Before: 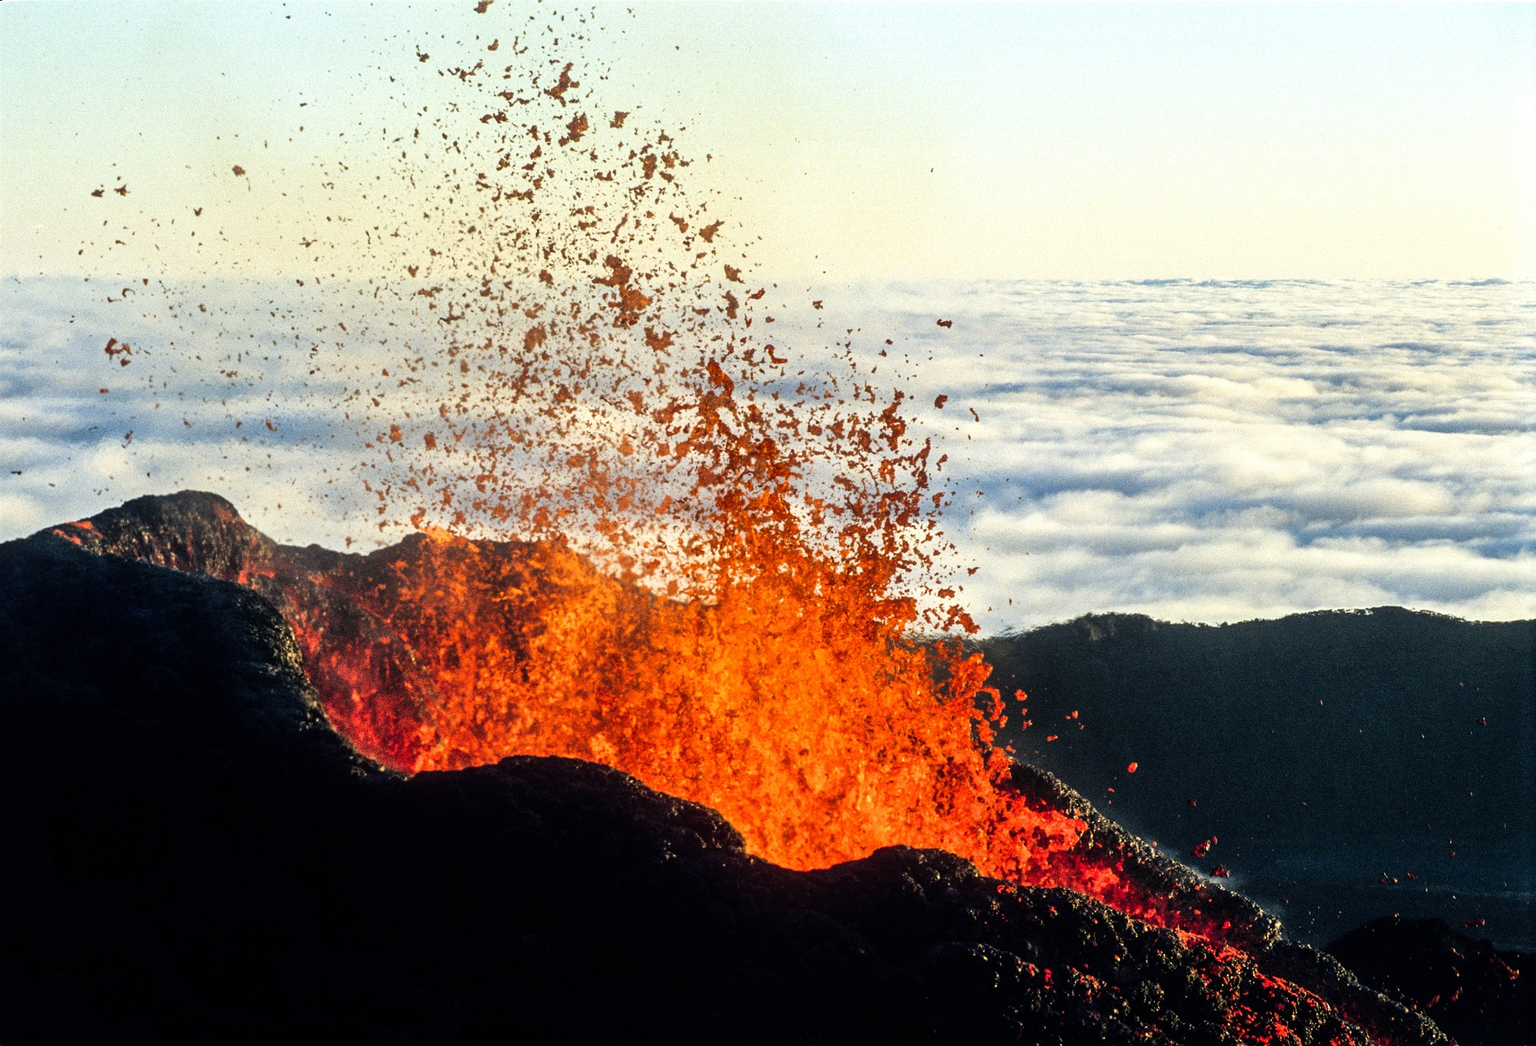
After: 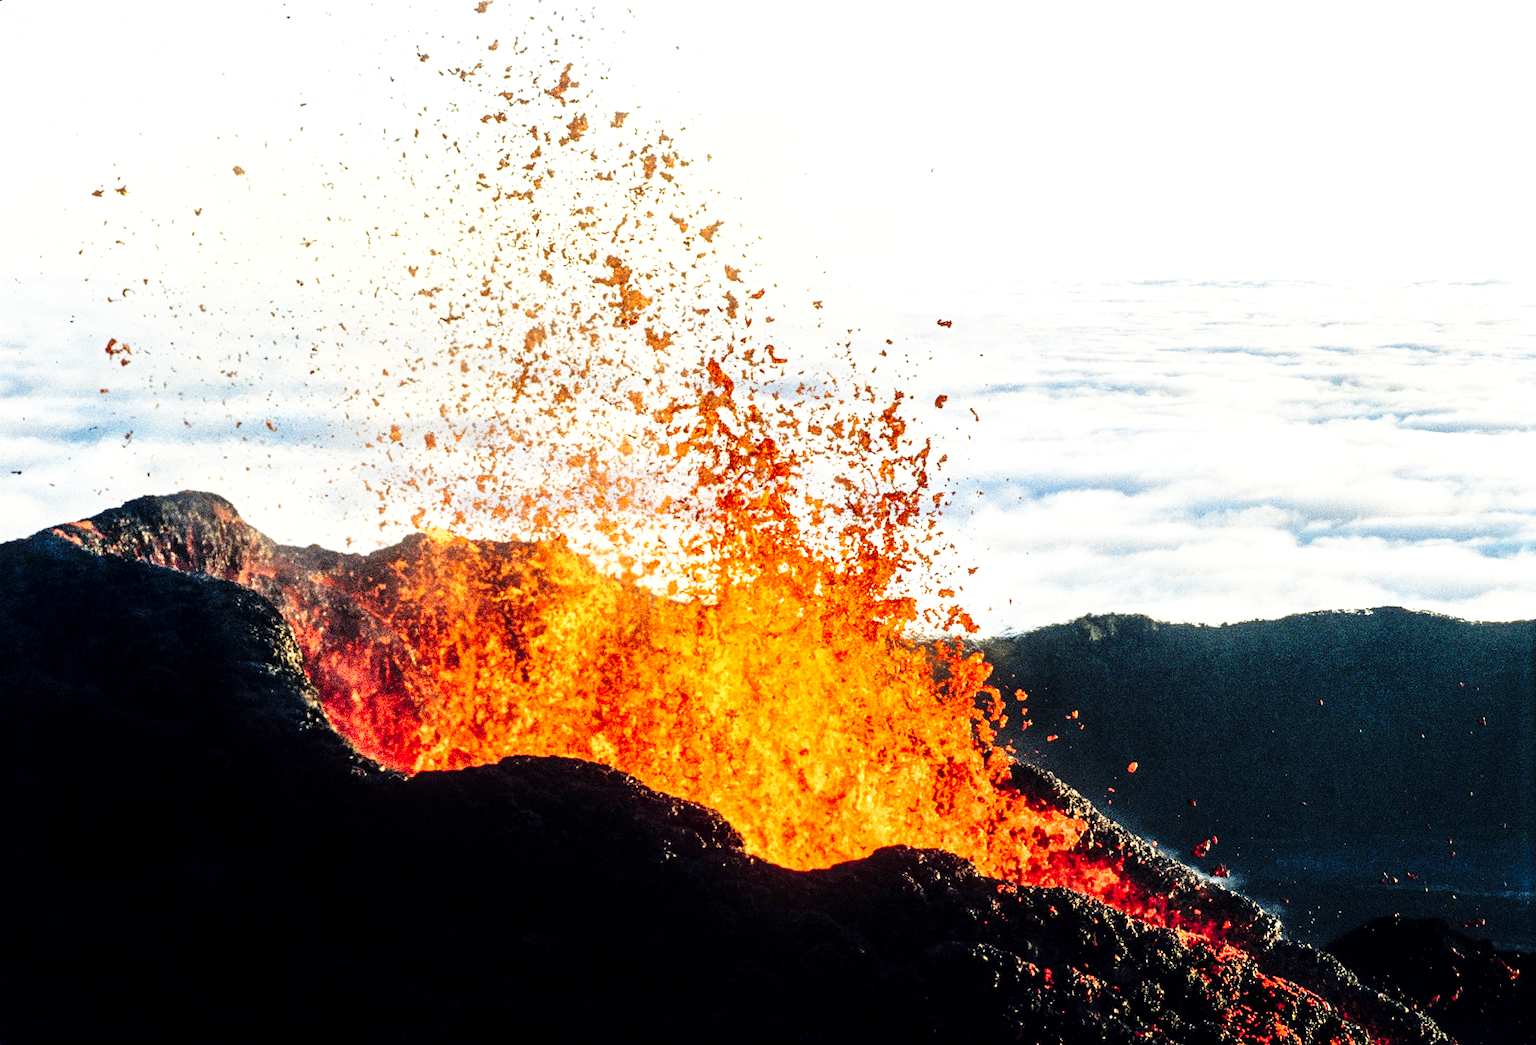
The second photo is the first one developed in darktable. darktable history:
local contrast: highlights 100%, shadows 100%, detail 120%, midtone range 0.2
base curve: curves: ch0 [(0, 0) (0.028, 0.03) (0.105, 0.232) (0.387, 0.748) (0.754, 0.968) (1, 1)], fusion 1, exposure shift 0.576, preserve colors none
